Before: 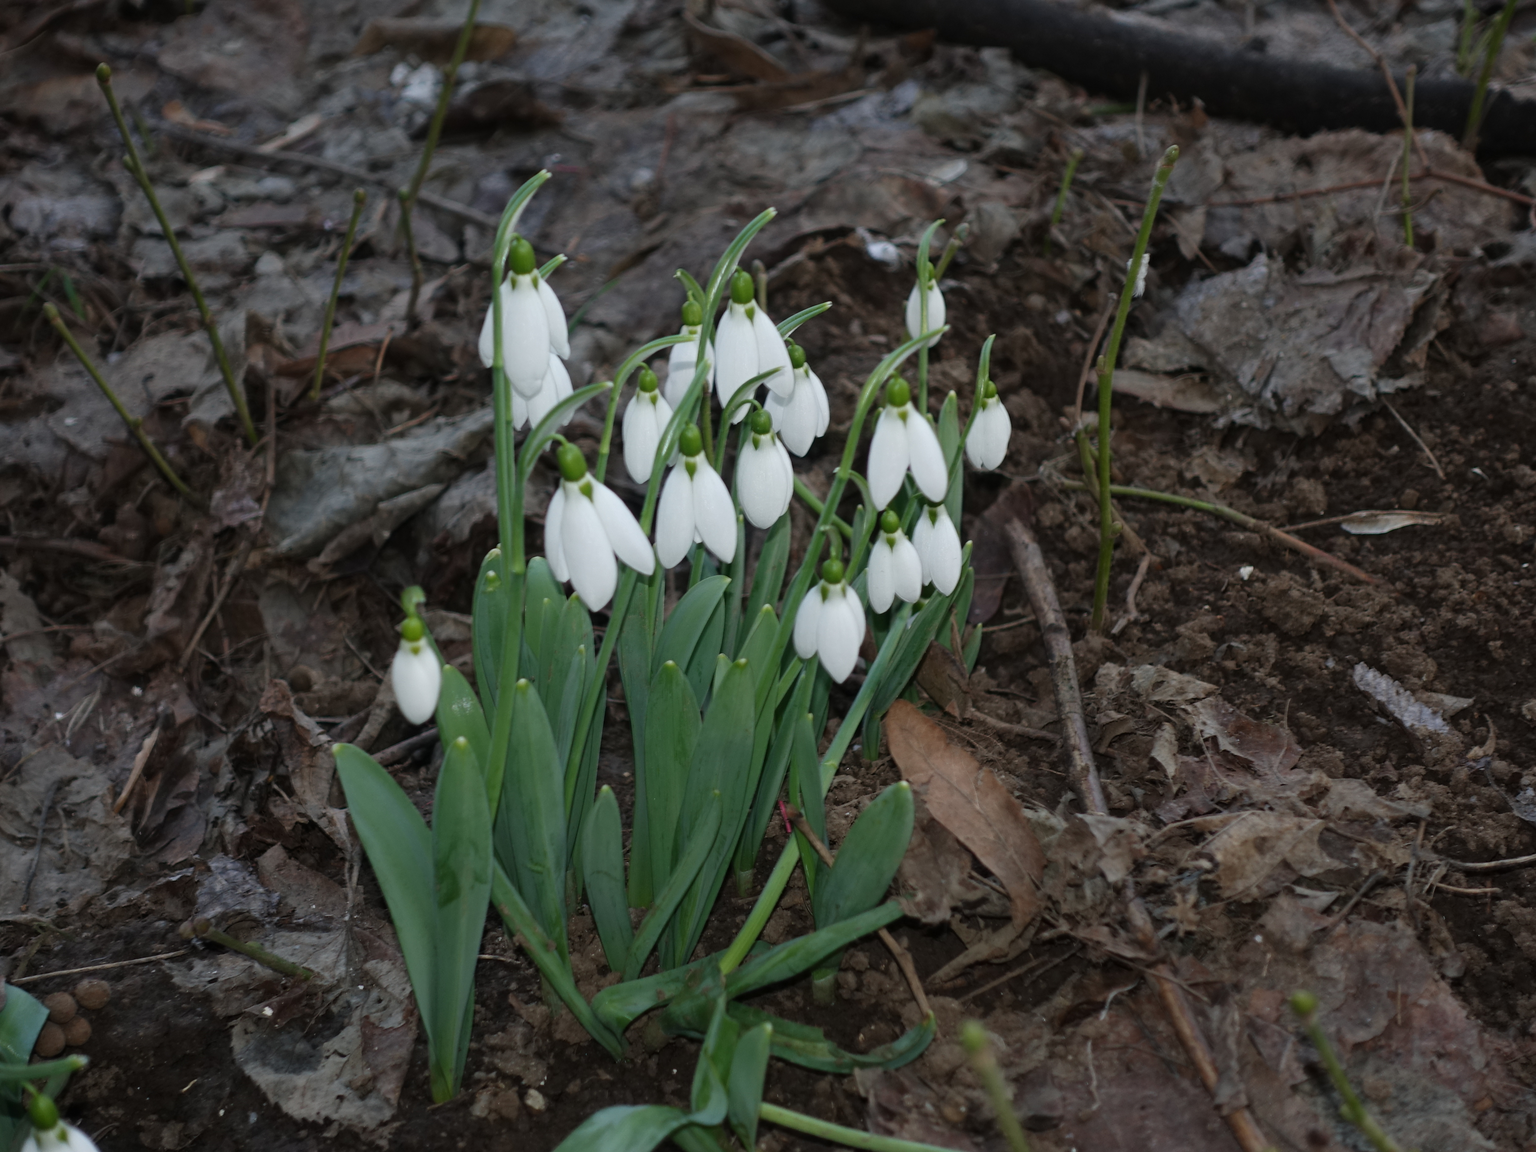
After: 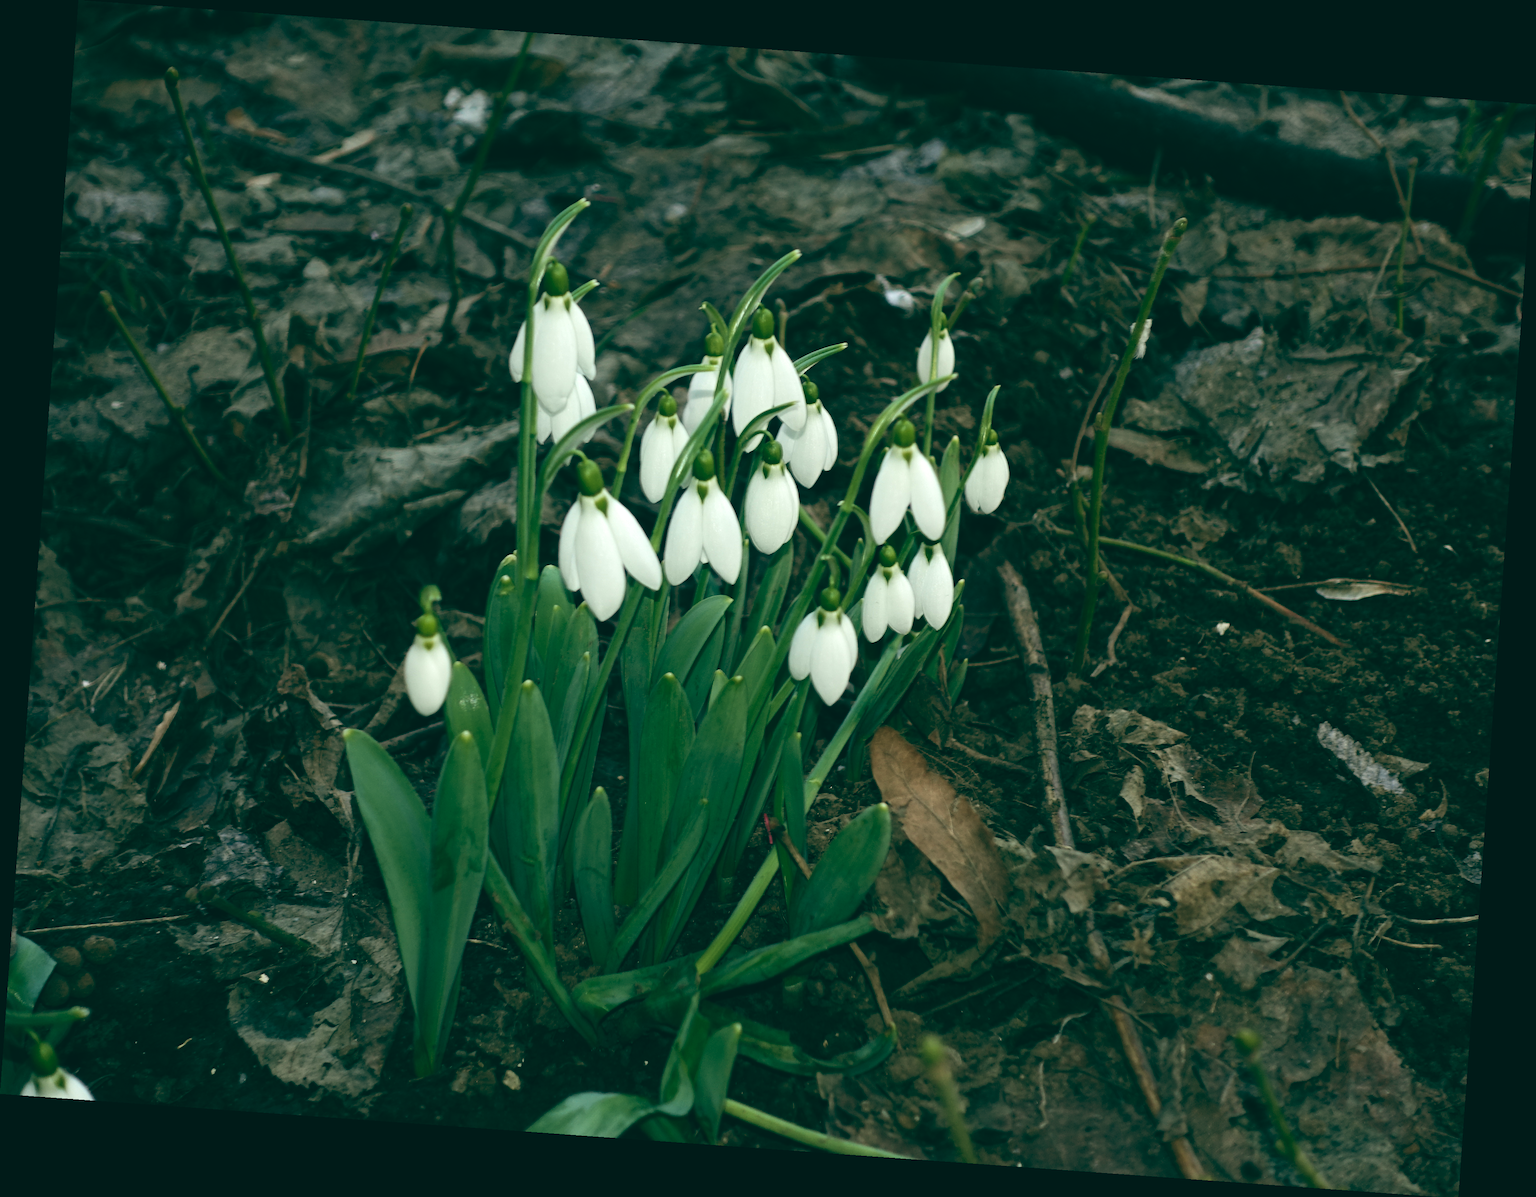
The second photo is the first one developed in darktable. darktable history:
tone equalizer: -8 EV -0.75 EV, -7 EV -0.7 EV, -6 EV -0.6 EV, -5 EV -0.4 EV, -3 EV 0.4 EV, -2 EV 0.6 EV, -1 EV 0.7 EV, +0 EV 0.75 EV, edges refinement/feathering 500, mask exposure compensation -1.57 EV, preserve details no
rotate and perspective: rotation 4.1°, automatic cropping off
color balance: lift [1.005, 0.99, 1.007, 1.01], gamma [1, 1.034, 1.032, 0.966], gain [0.873, 1.055, 1.067, 0.933]
velvia: on, module defaults
